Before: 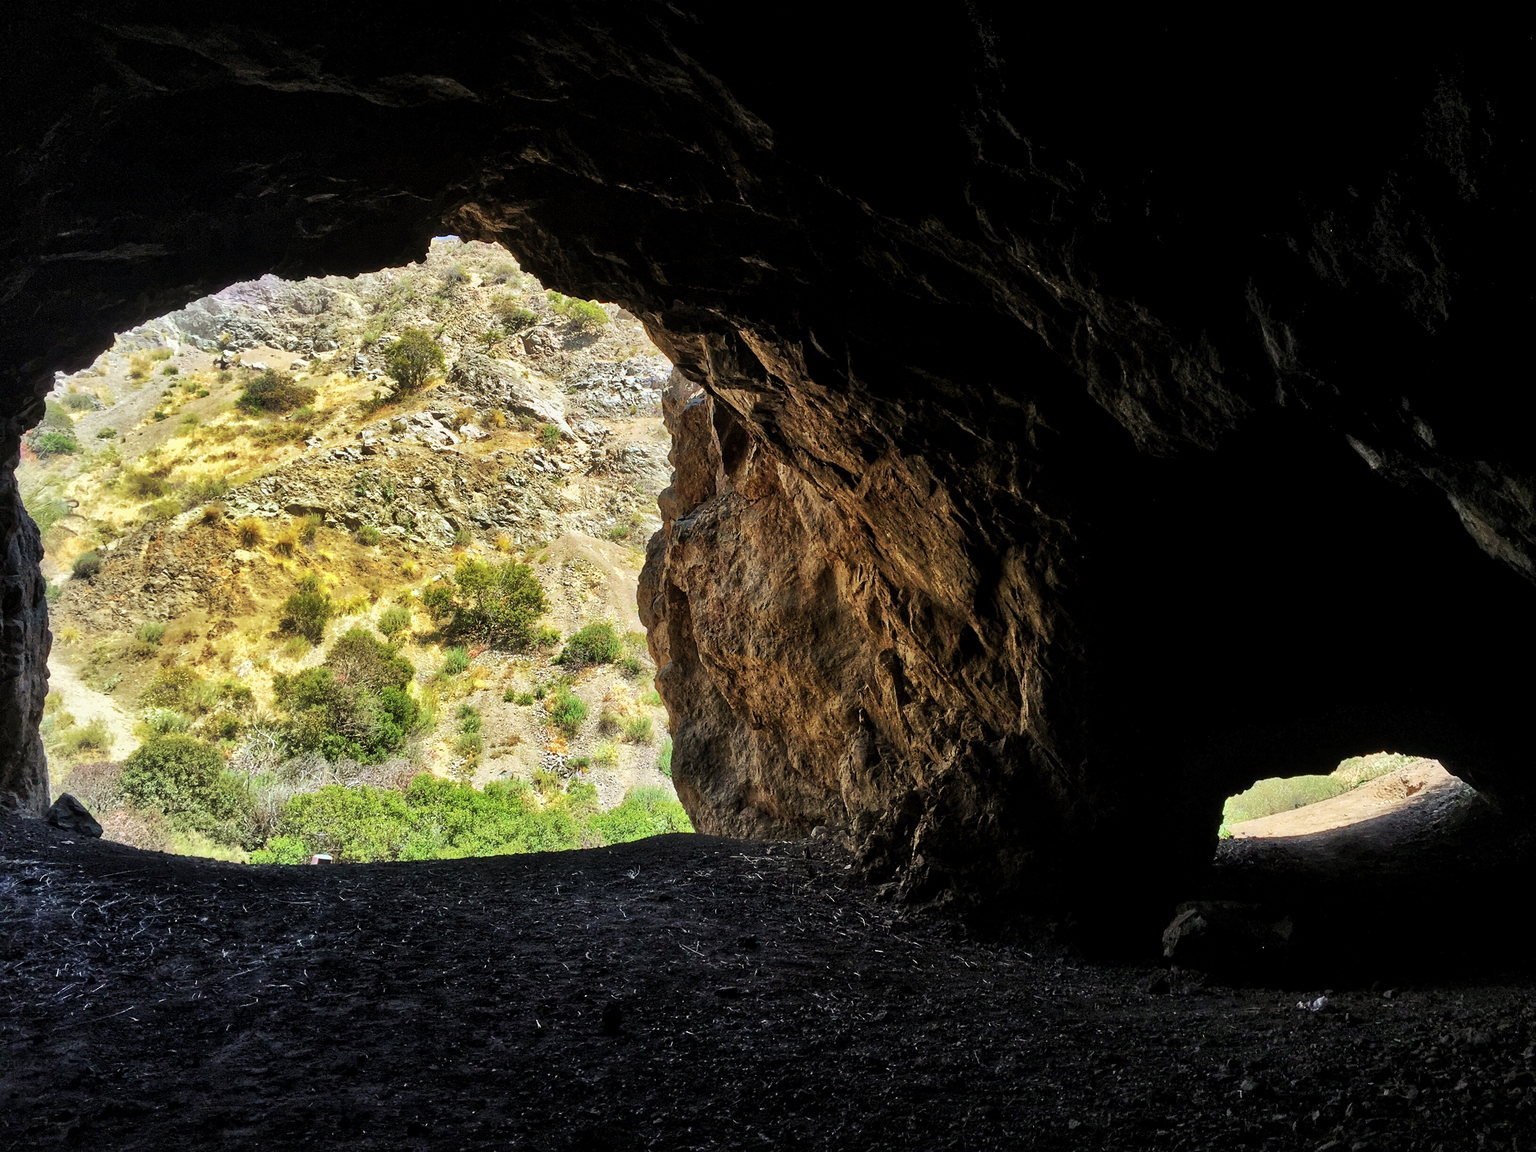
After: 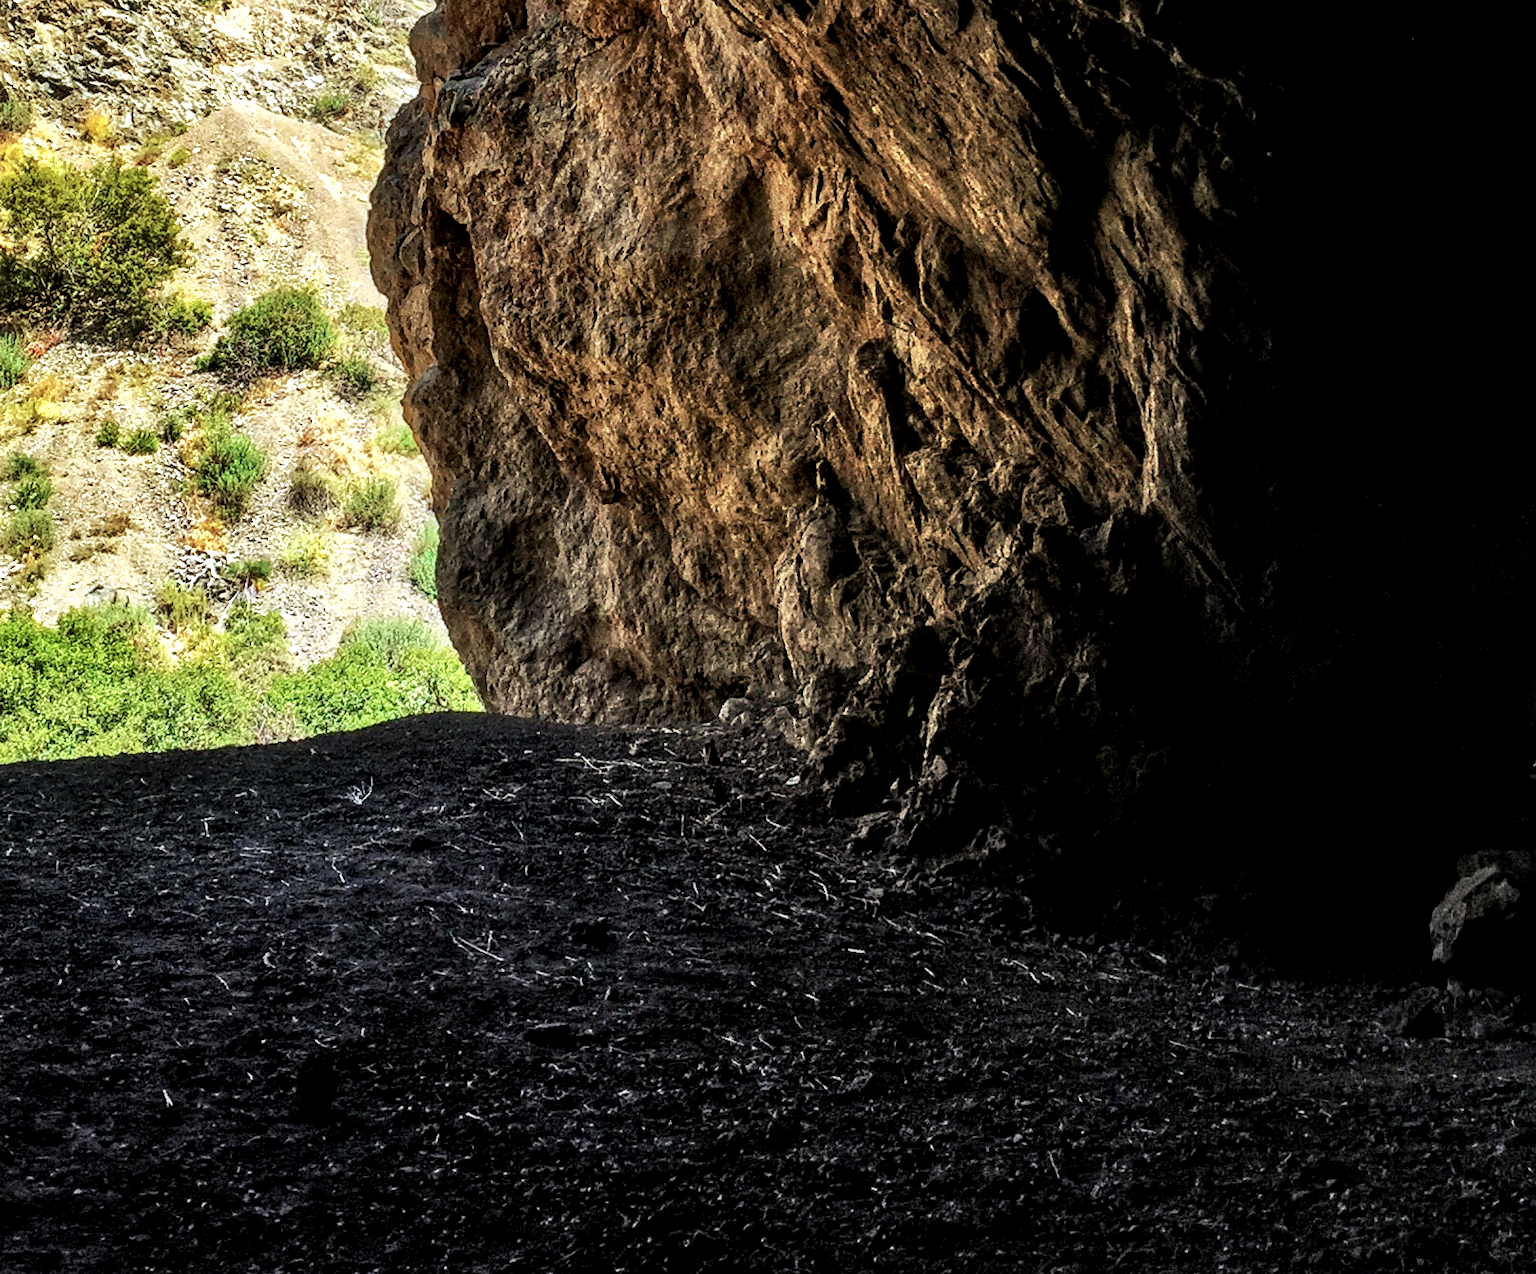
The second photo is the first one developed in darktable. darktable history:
crop: left 29.672%, top 41.786%, right 20.851%, bottom 3.487%
local contrast: highlights 60%, shadows 60%, detail 160%
